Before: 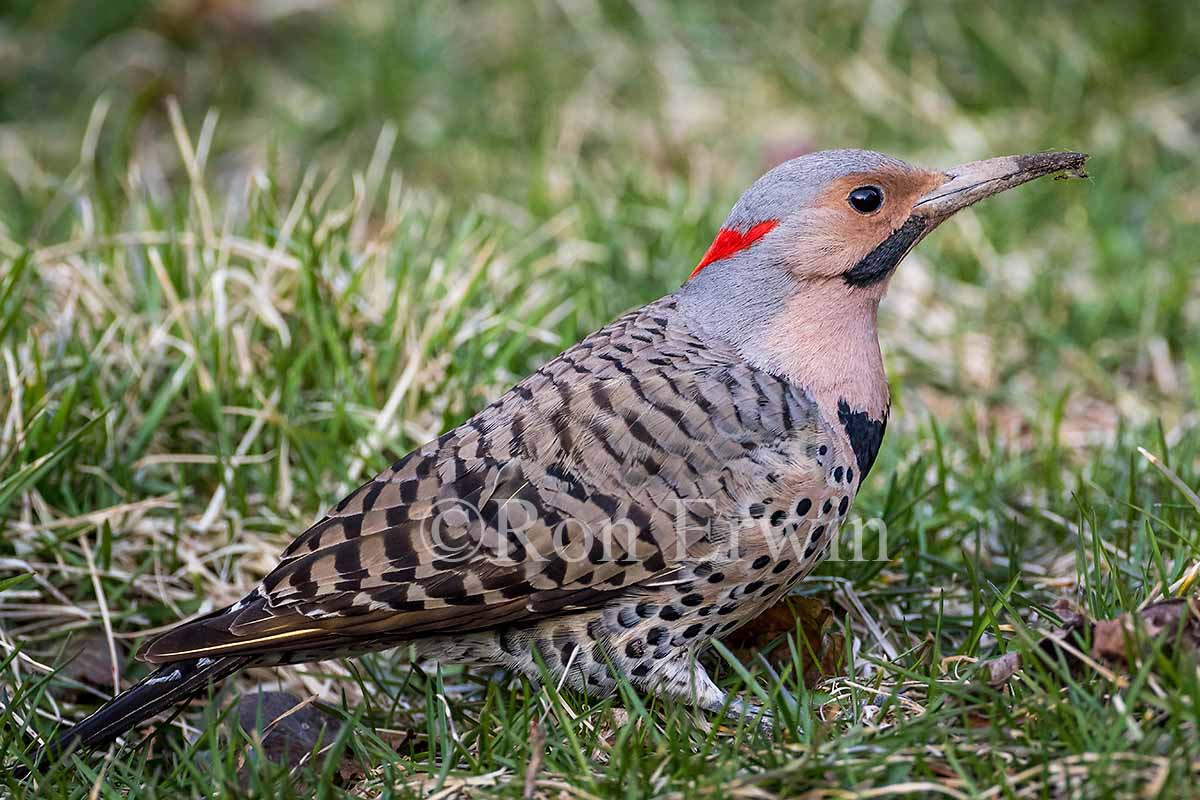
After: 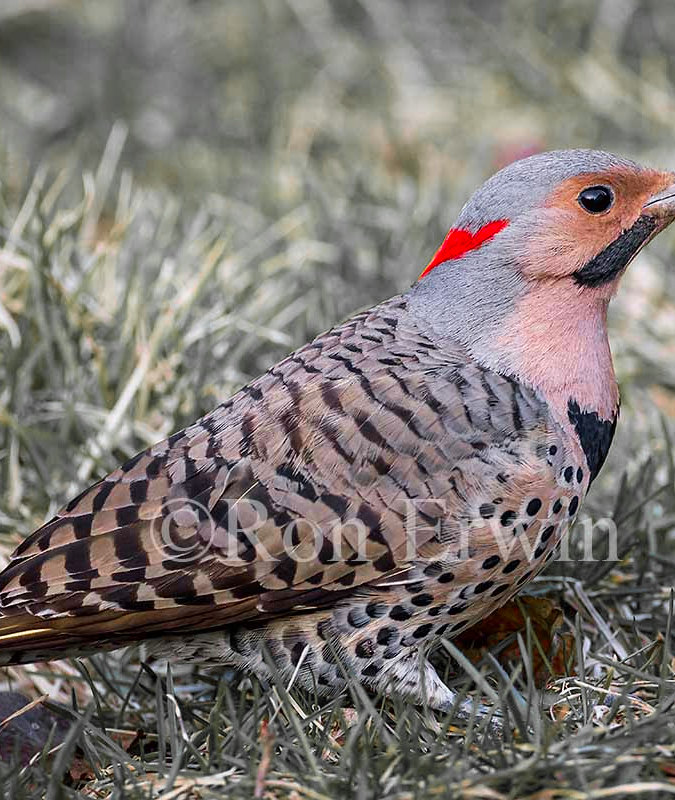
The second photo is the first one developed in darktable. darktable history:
crop and rotate: left 22.516%, right 21.234%
color zones: curves: ch1 [(0, 0.679) (0.143, 0.647) (0.286, 0.261) (0.378, -0.011) (0.571, 0.396) (0.714, 0.399) (0.857, 0.406) (1, 0.679)]
